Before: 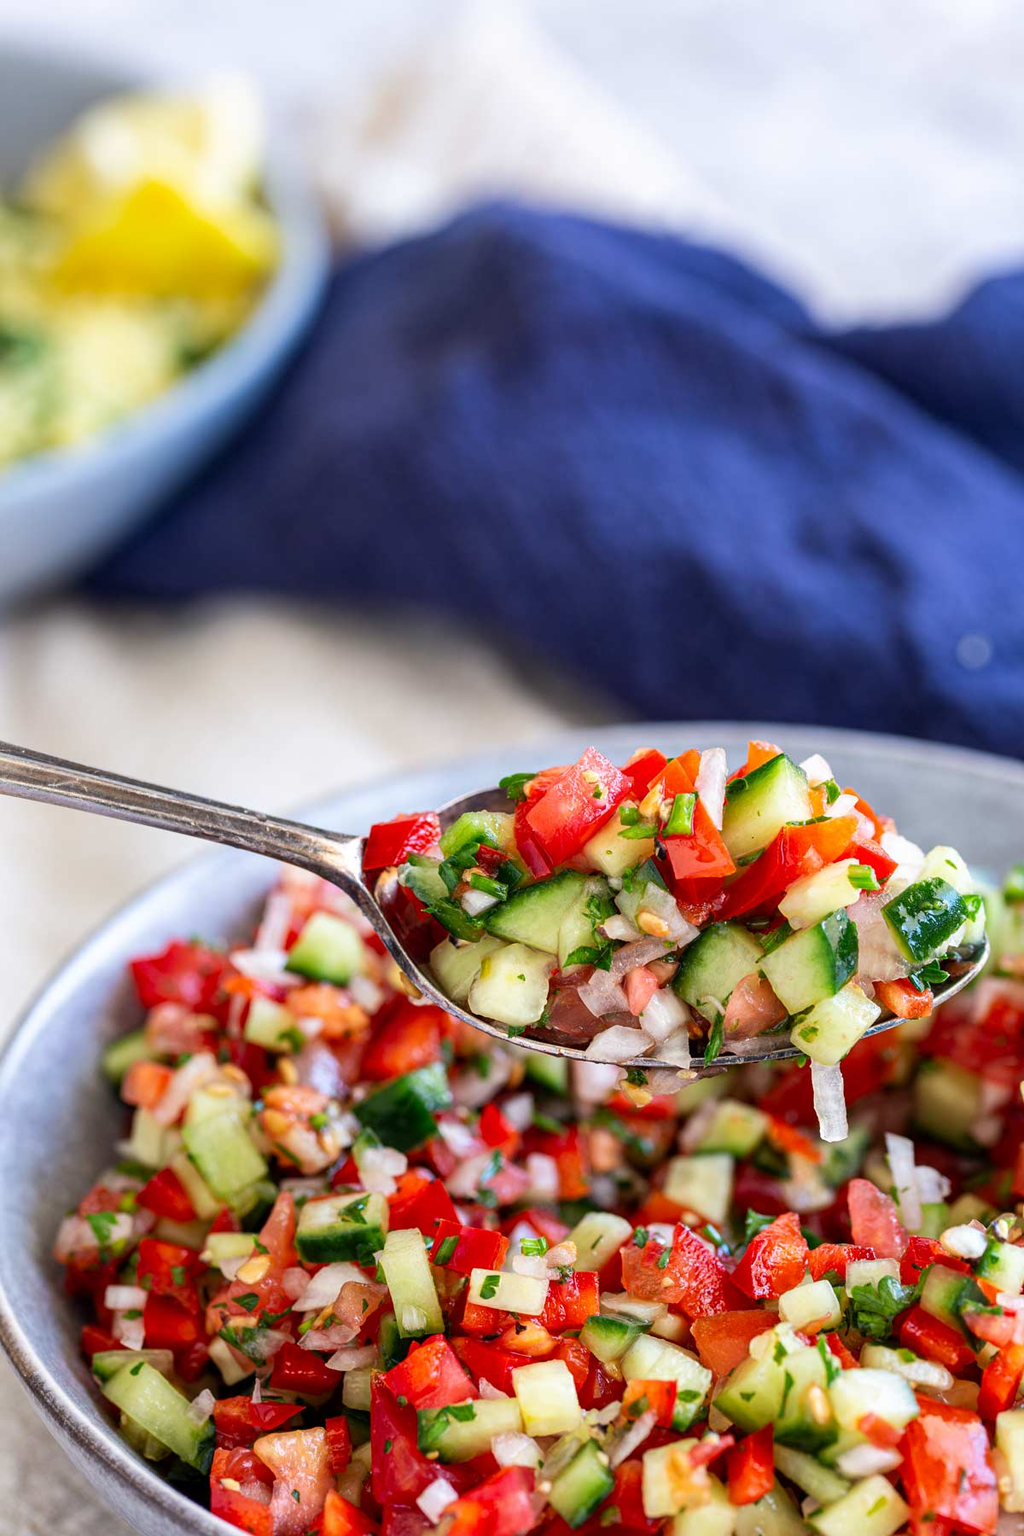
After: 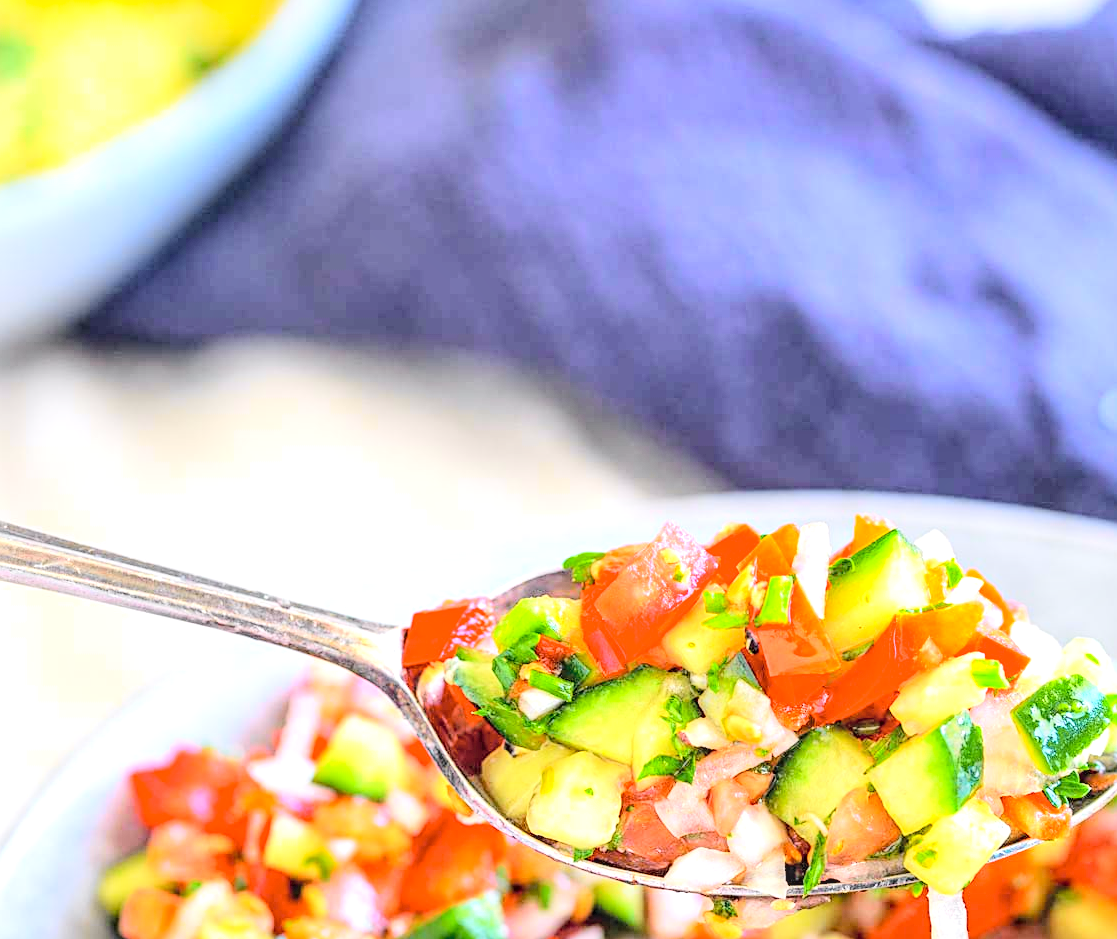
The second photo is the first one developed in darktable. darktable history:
sharpen: radius 2.476, amount 0.325
crop: left 1.849%, top 19.721%, right 5.019%, bottom 28.075%
color calibration: illuminant custom, x 0.344, y 0.359, temperature 5054.54 K, gamut compression 0.972
contrast brightness saturation: brightness 0.277
exposure: black level correction 0, exposure 1.03 EV, compensate highlight preservation false
local contrast: on, module defaults
tone curve: curves: ch0 [(0, 0) (0.11, 0.081) (0.256, 0.259) (0.398, 0.475) (0.498, 0.611) (0.65, 0.757) (0.835, 0.883) (1, 0.961)]; ch1 [(0, 0) (0.346, 0.307) (0.408, 0.369) (0.453, 0.457) (0.482, 0.479) (0.502, 0.498) (0.521, 0.51) (0.553, 0.554) (0.618, 0.65) (0.693, 0.727) (1, 1)]; ch2 [(0, 0) (0.358, 0.362) (0.434, 0.46) (0.485, 0.494) (0.5, 0.494) (0.511, 0.508) (0.537, 0.55) (0.579, 0.599) (0.621, 0.693) (1, 1)], color space Lab, independent channels, preserve colors none
